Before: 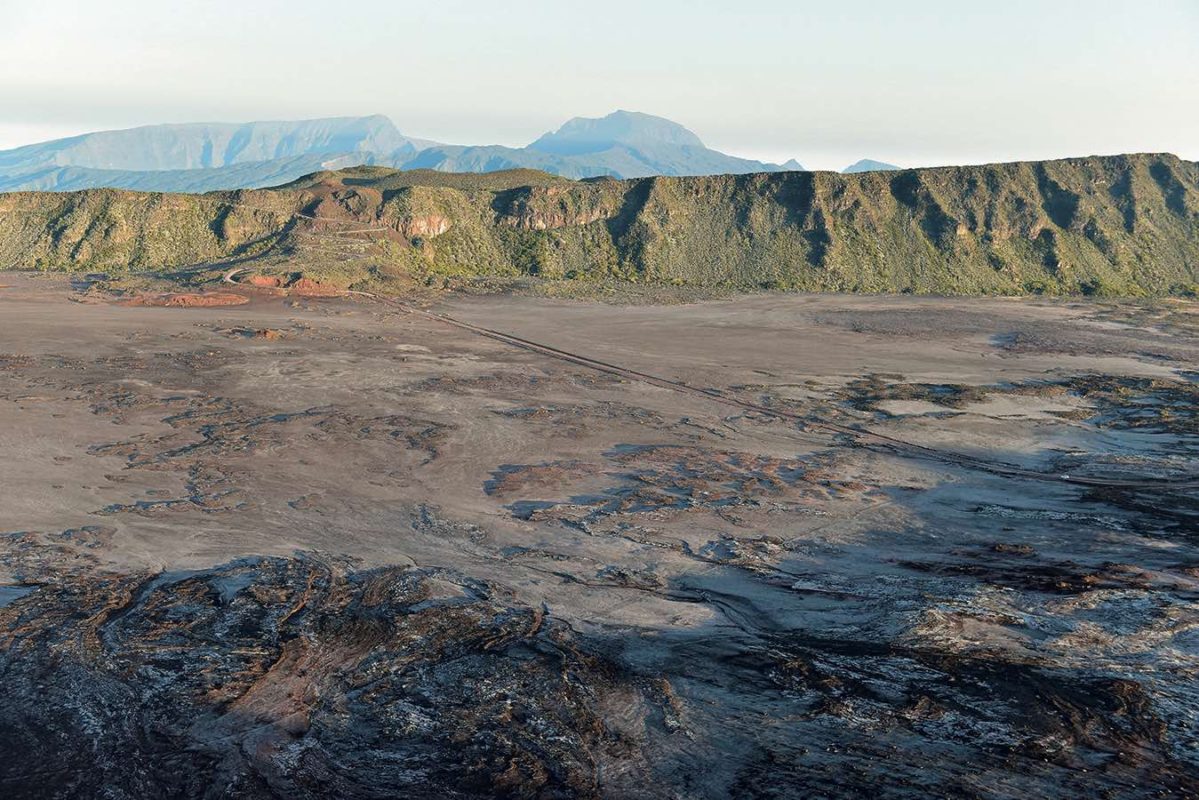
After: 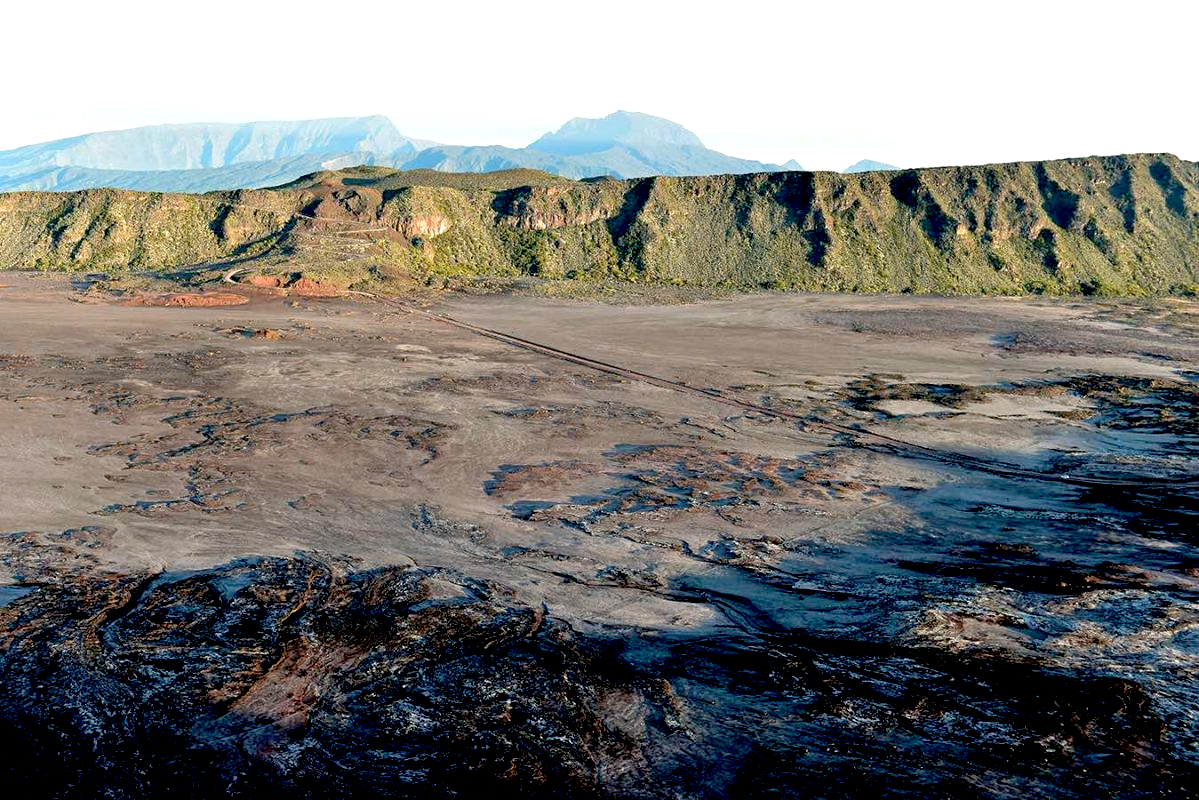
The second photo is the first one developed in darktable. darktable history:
white balance: emerald 1
exposure: black level correction 0.04, exposure 0.5 EV, compensate highlight preservation false
